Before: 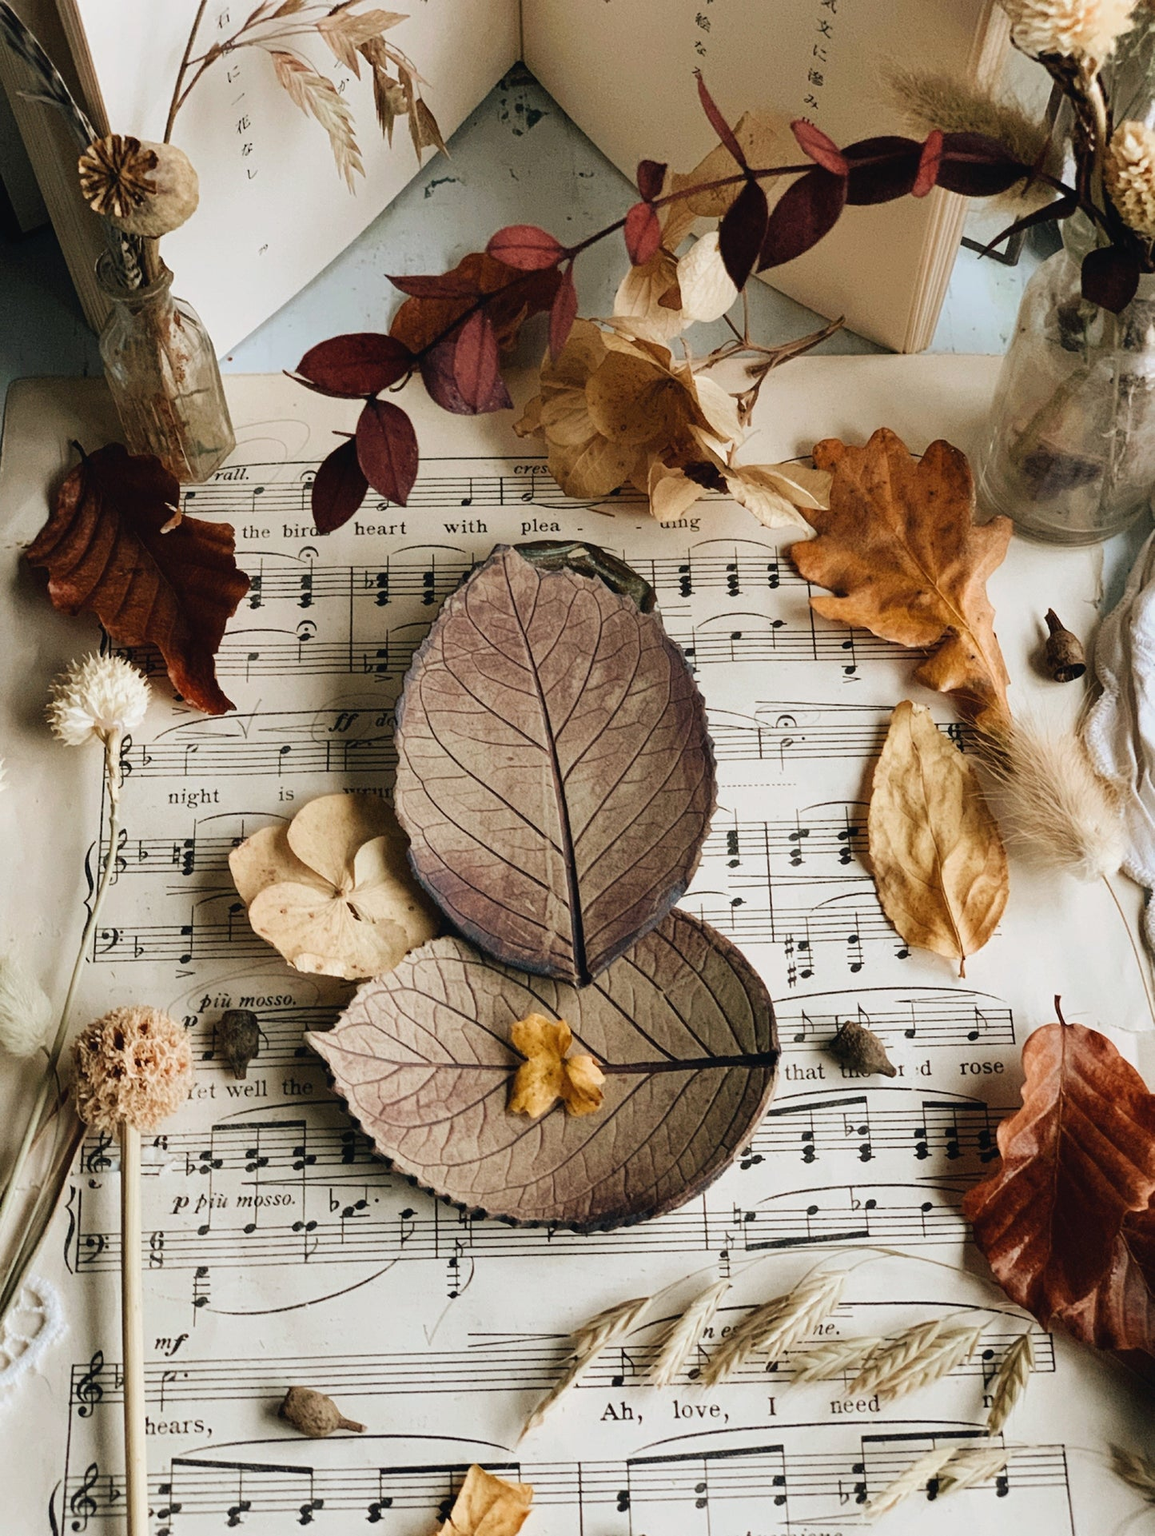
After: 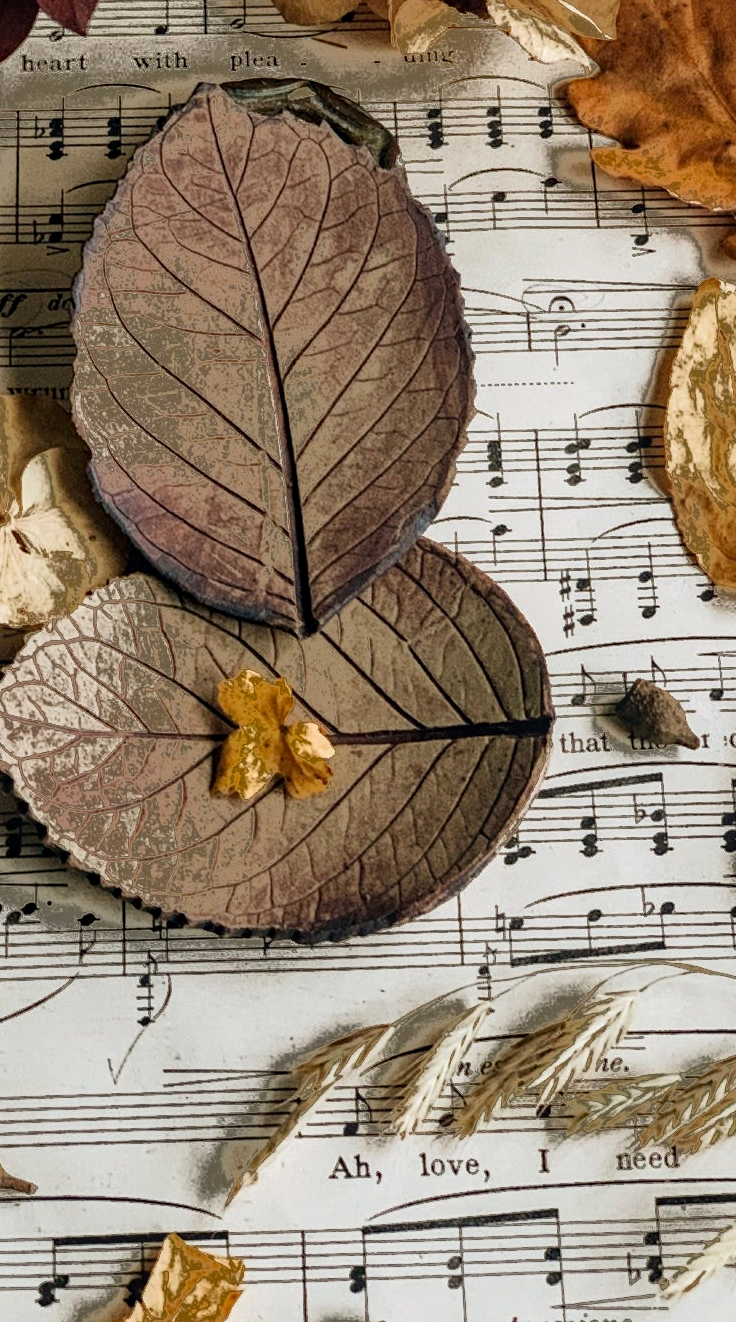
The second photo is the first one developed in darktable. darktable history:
rotate and perspective: crop left 0, crop top 0
haze removal: compatibility mode true, adaptive false
fill light: exposure -0.73 EV, center 0.69, width 2.2
crop and rotate: left 29.237%, top 31.152%, right 19.807%
local contrast: on, module defaults
